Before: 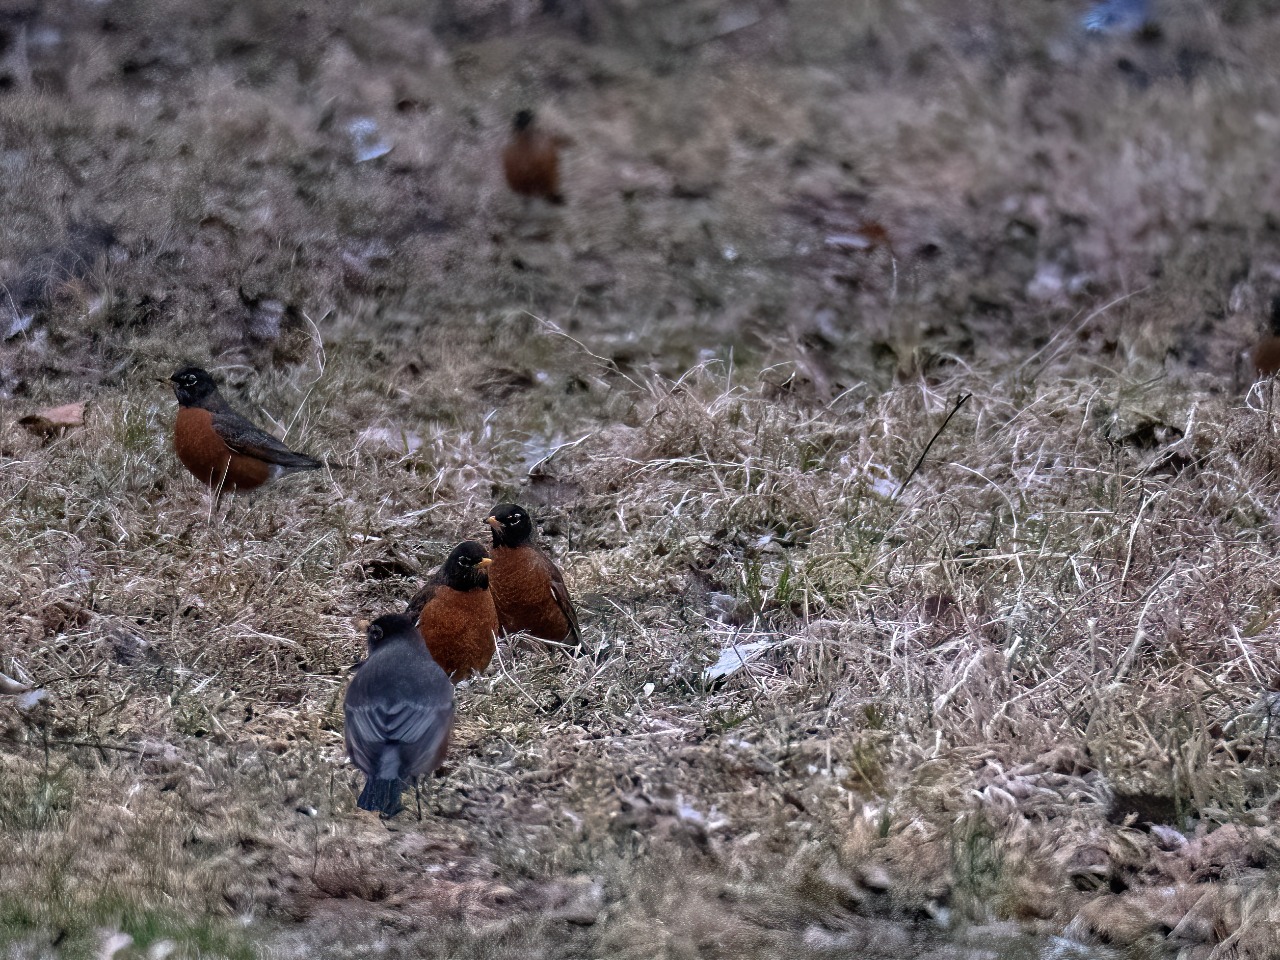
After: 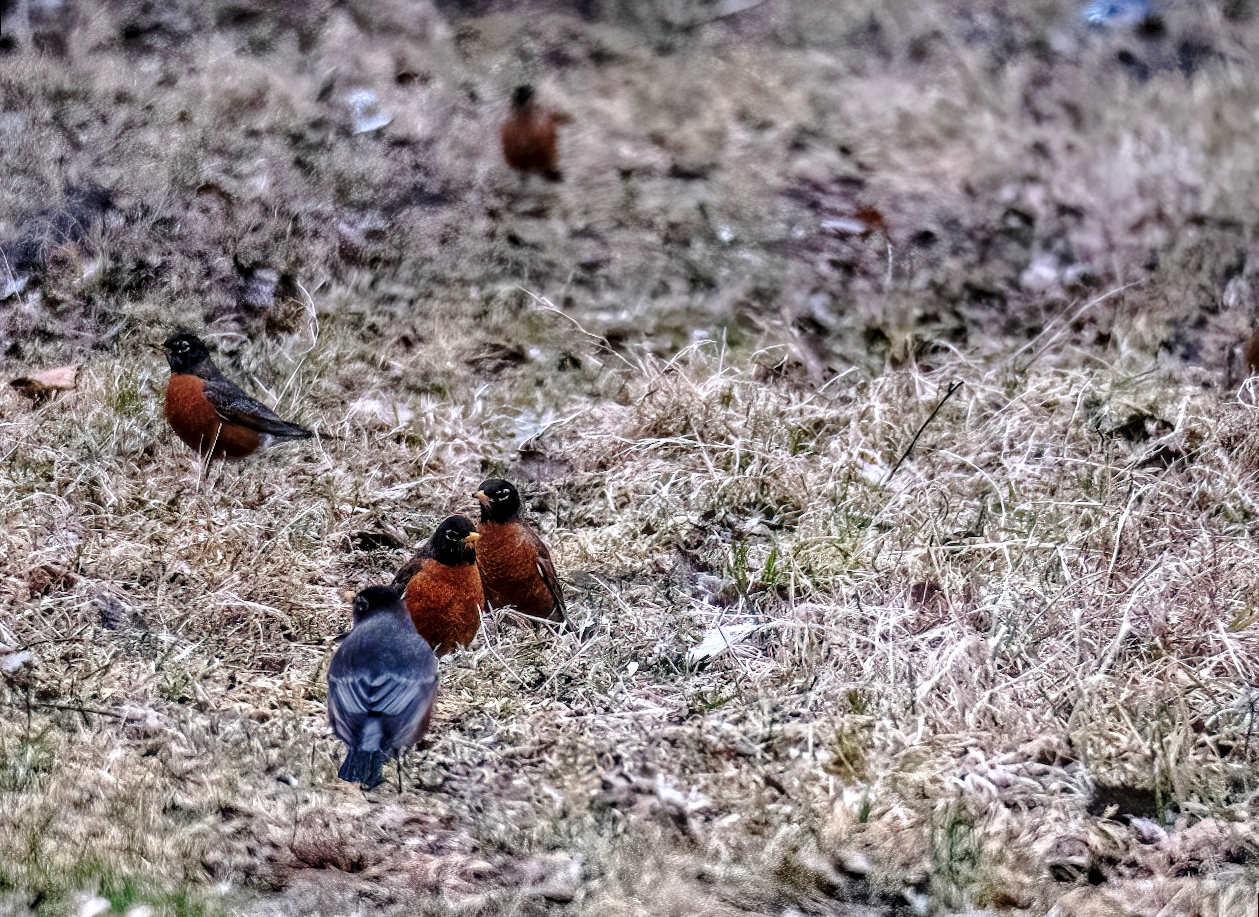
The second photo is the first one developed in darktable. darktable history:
local contrast: detail 130%
base curve: curves: ch0 [(0, 0) (0.028, 0.03) (0.121, 0.232) (0.46, 0.748) (0.859, 0.968) (1, 1)], preserve colors none
rotate and perspective: rotation 1.57°, crop left 0.018, crop right 0.982, crop top 0.039, crop bottom 0.961
